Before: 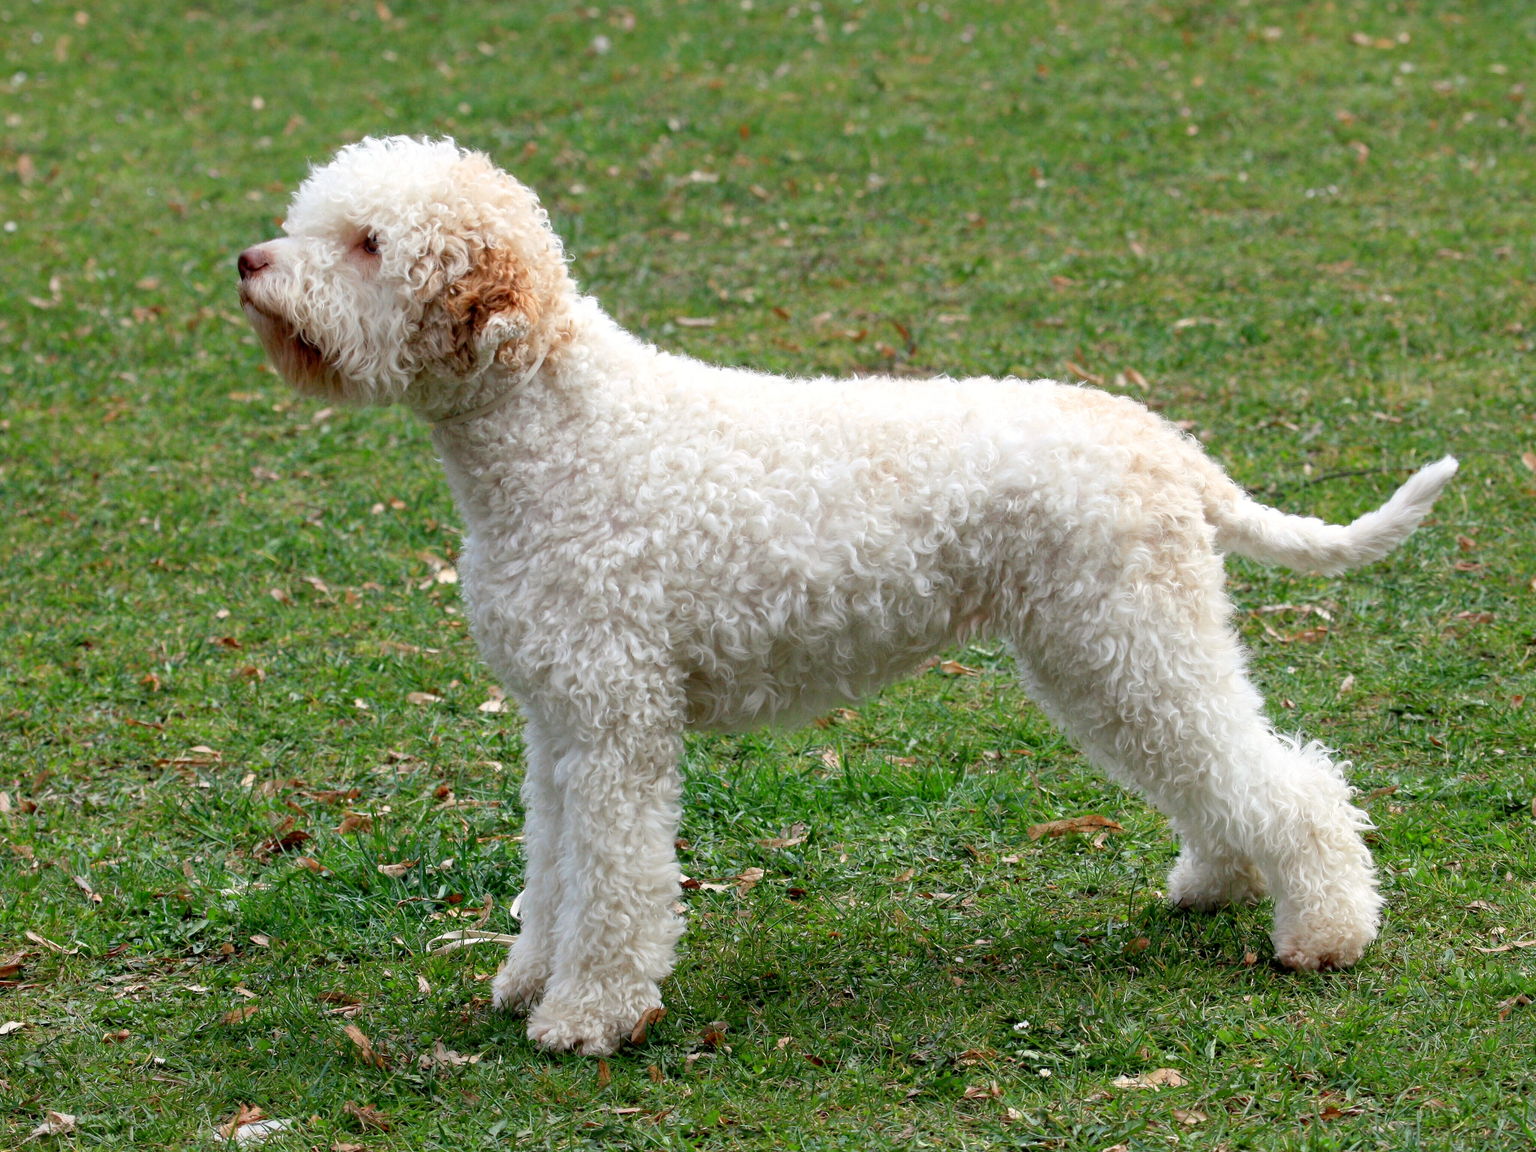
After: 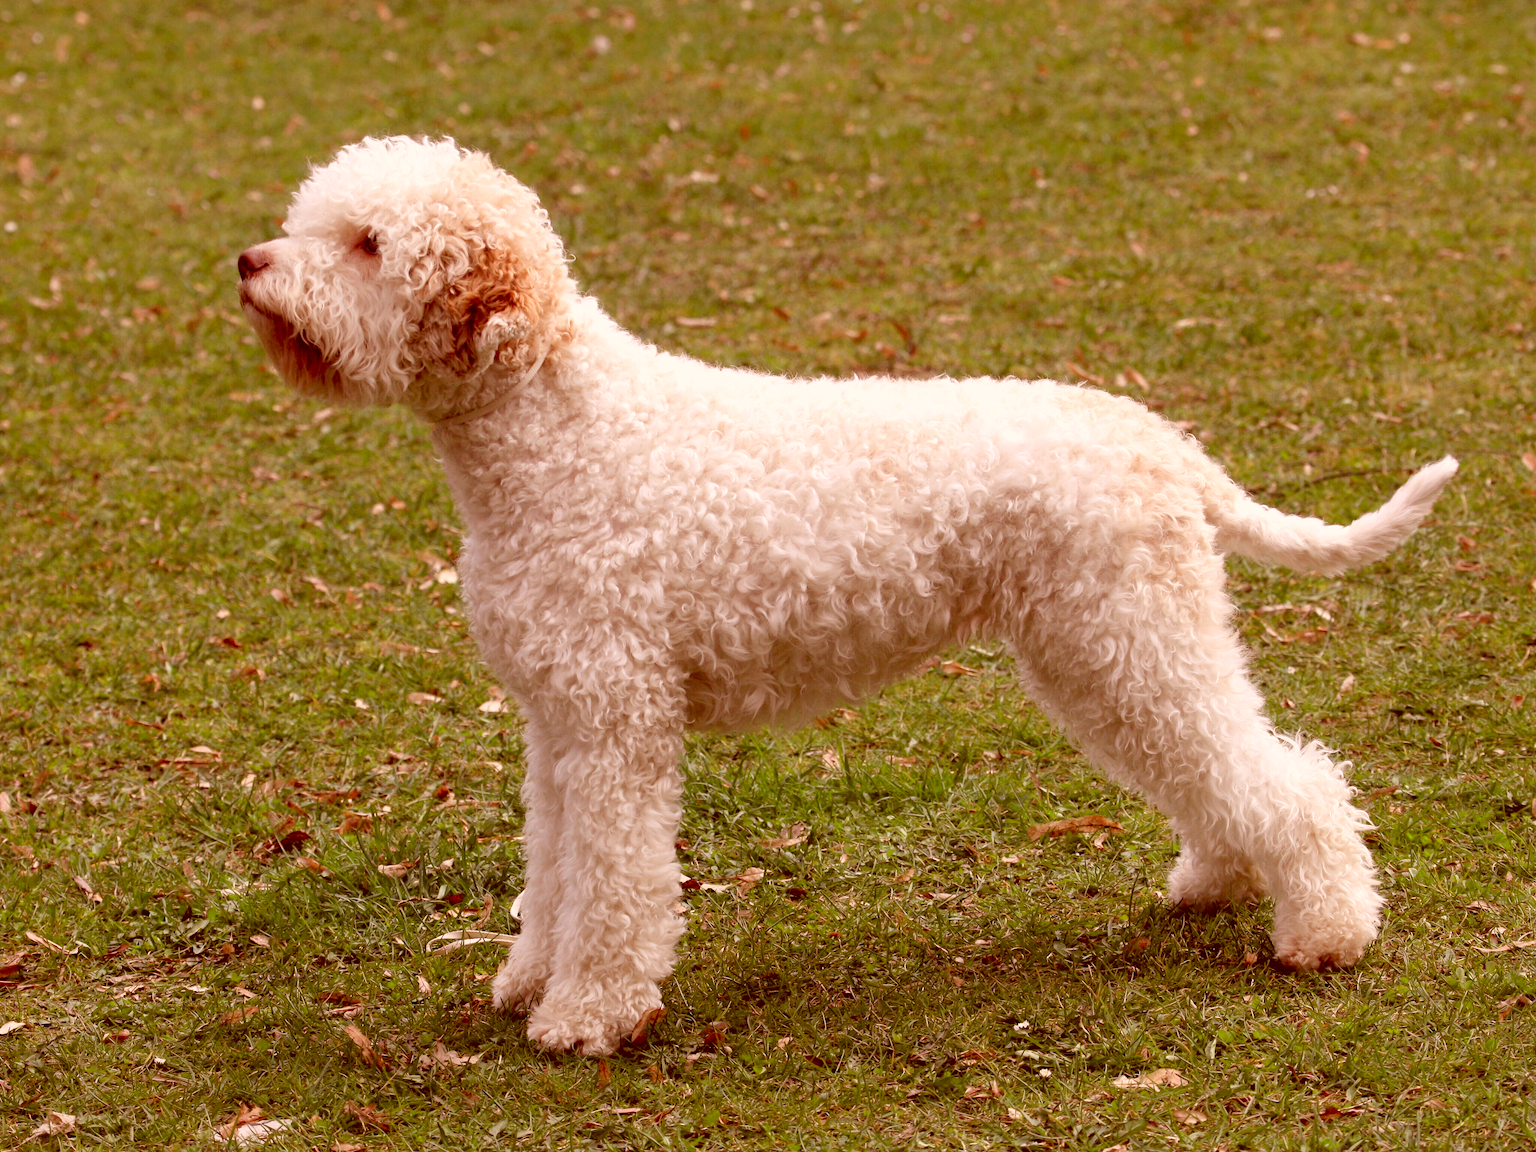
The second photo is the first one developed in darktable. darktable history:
color correction: highlights a* 9.44, highlights b* 8.76, shadows a* 39.36, shadows b* 39.82, saturation 0.823
